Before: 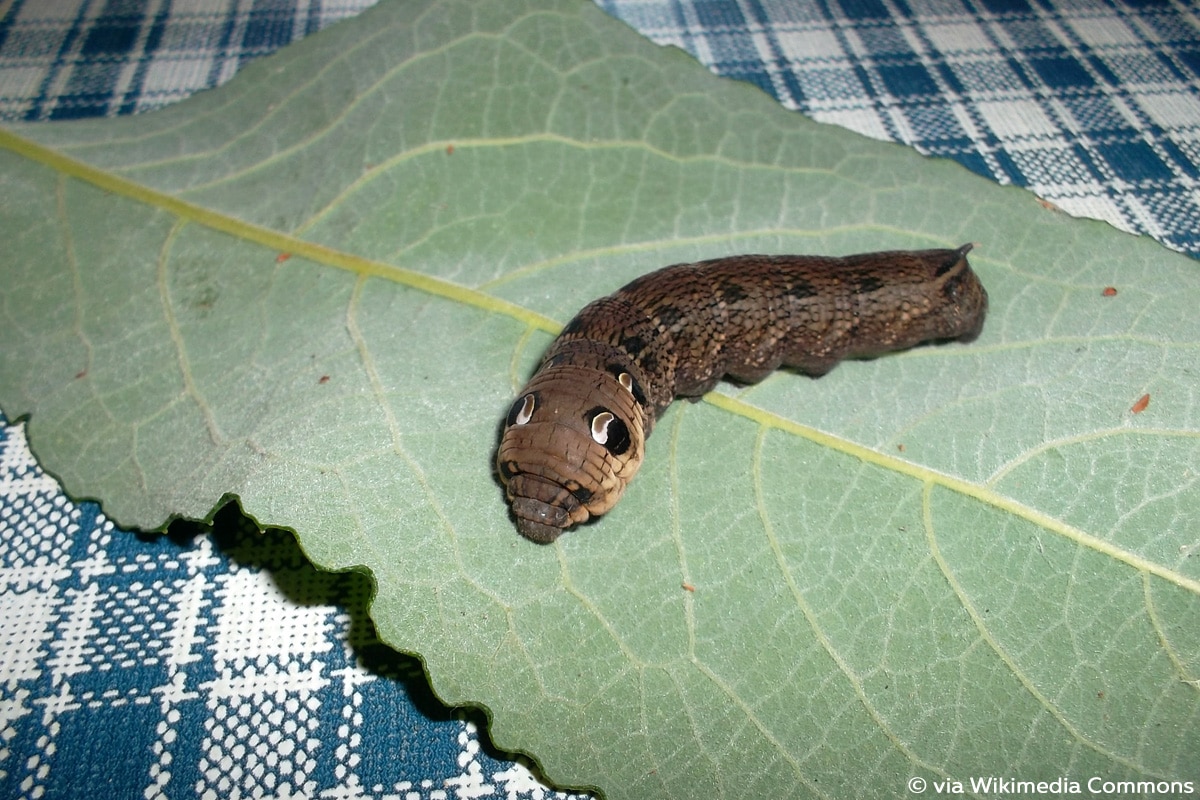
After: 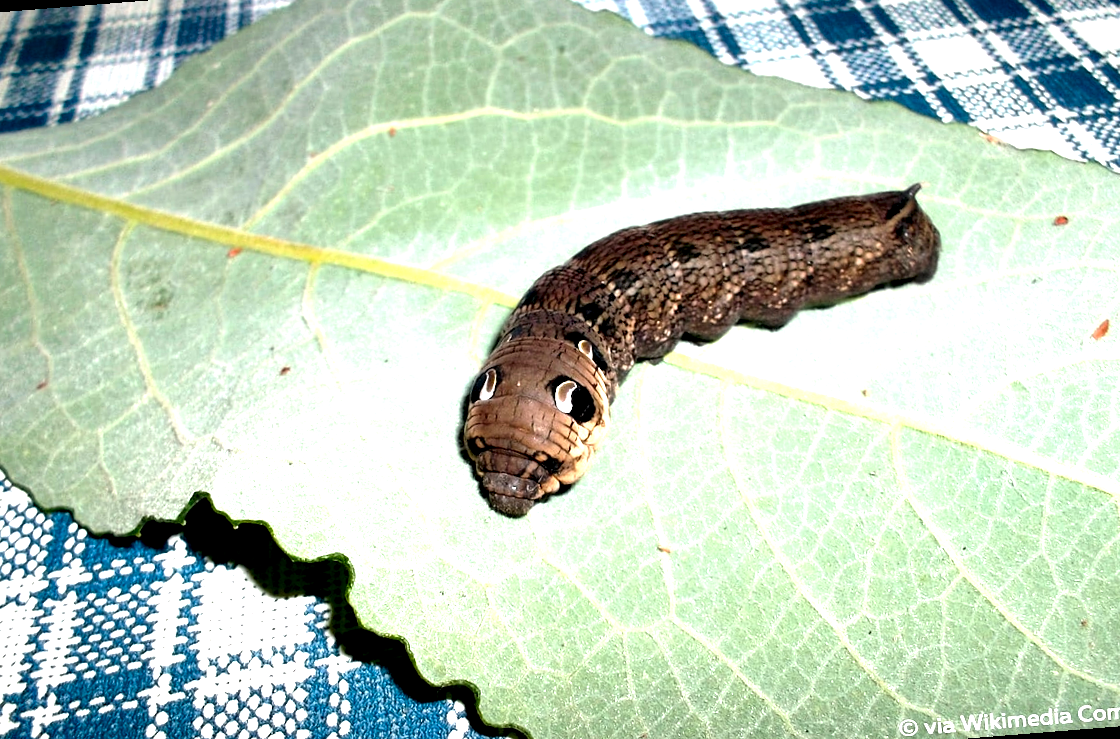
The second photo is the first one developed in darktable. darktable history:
exposure: black level correction 0, exposure 1.2 EV, compensate highlight preservation false
rotate and perspective: rotation -4.57°, crop left 0.054, crop right 0.944, crop top 0.087, crop bottom 0.914
contrast equalizer: octaves 7, y [[0.6 ×6], [0.55 ×6], [0 ×6], [0 ×6], [0 ×6]]
